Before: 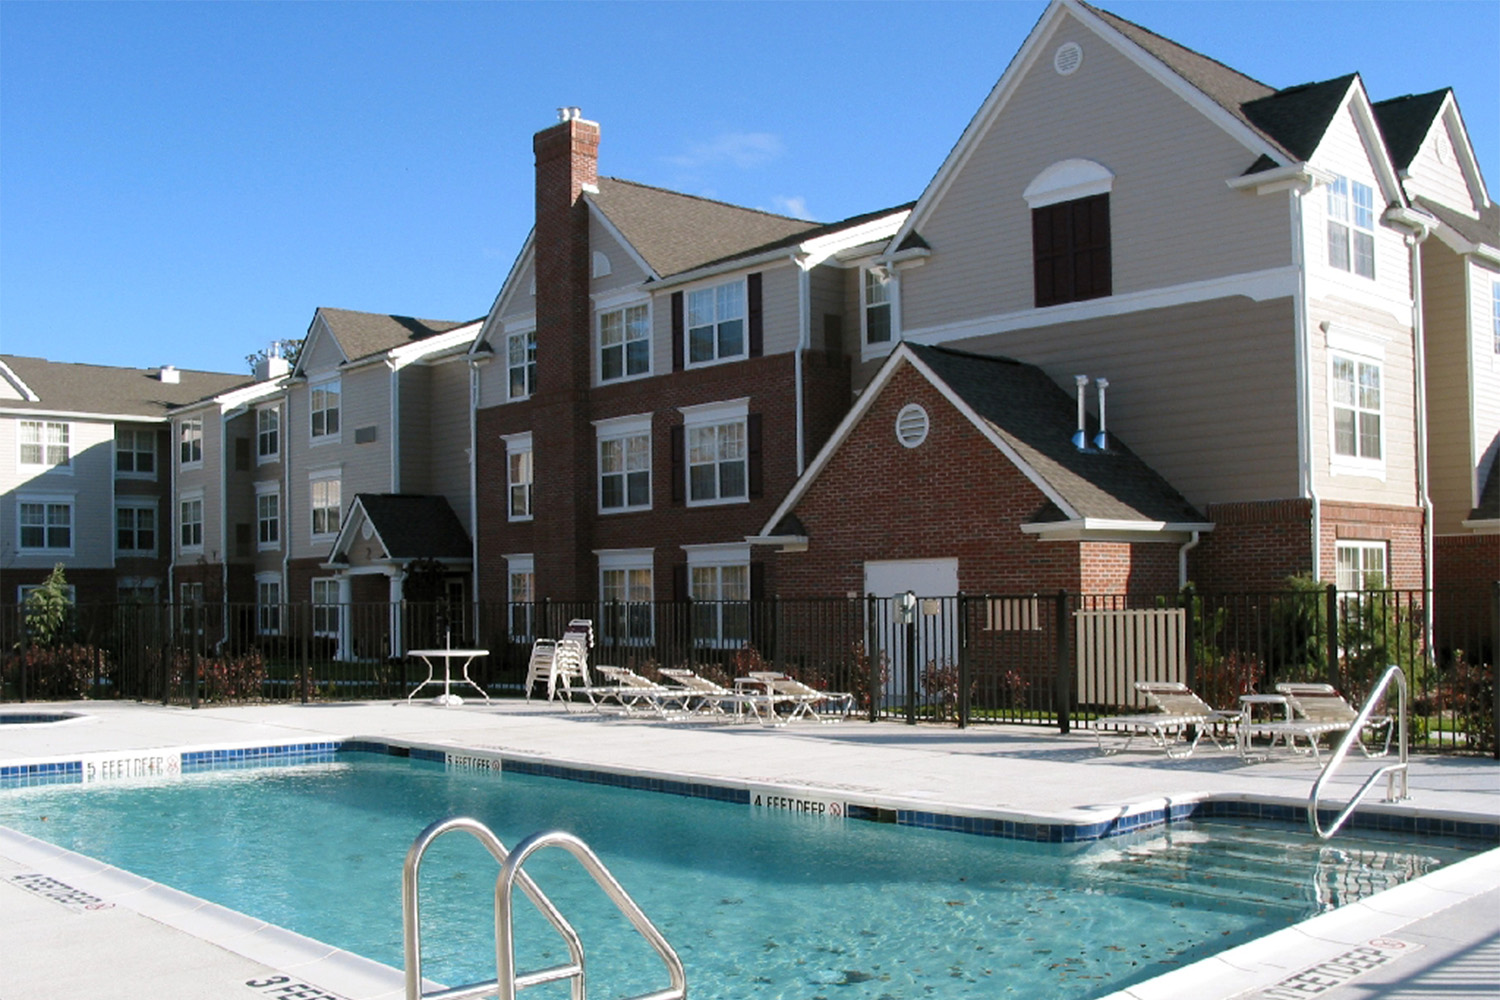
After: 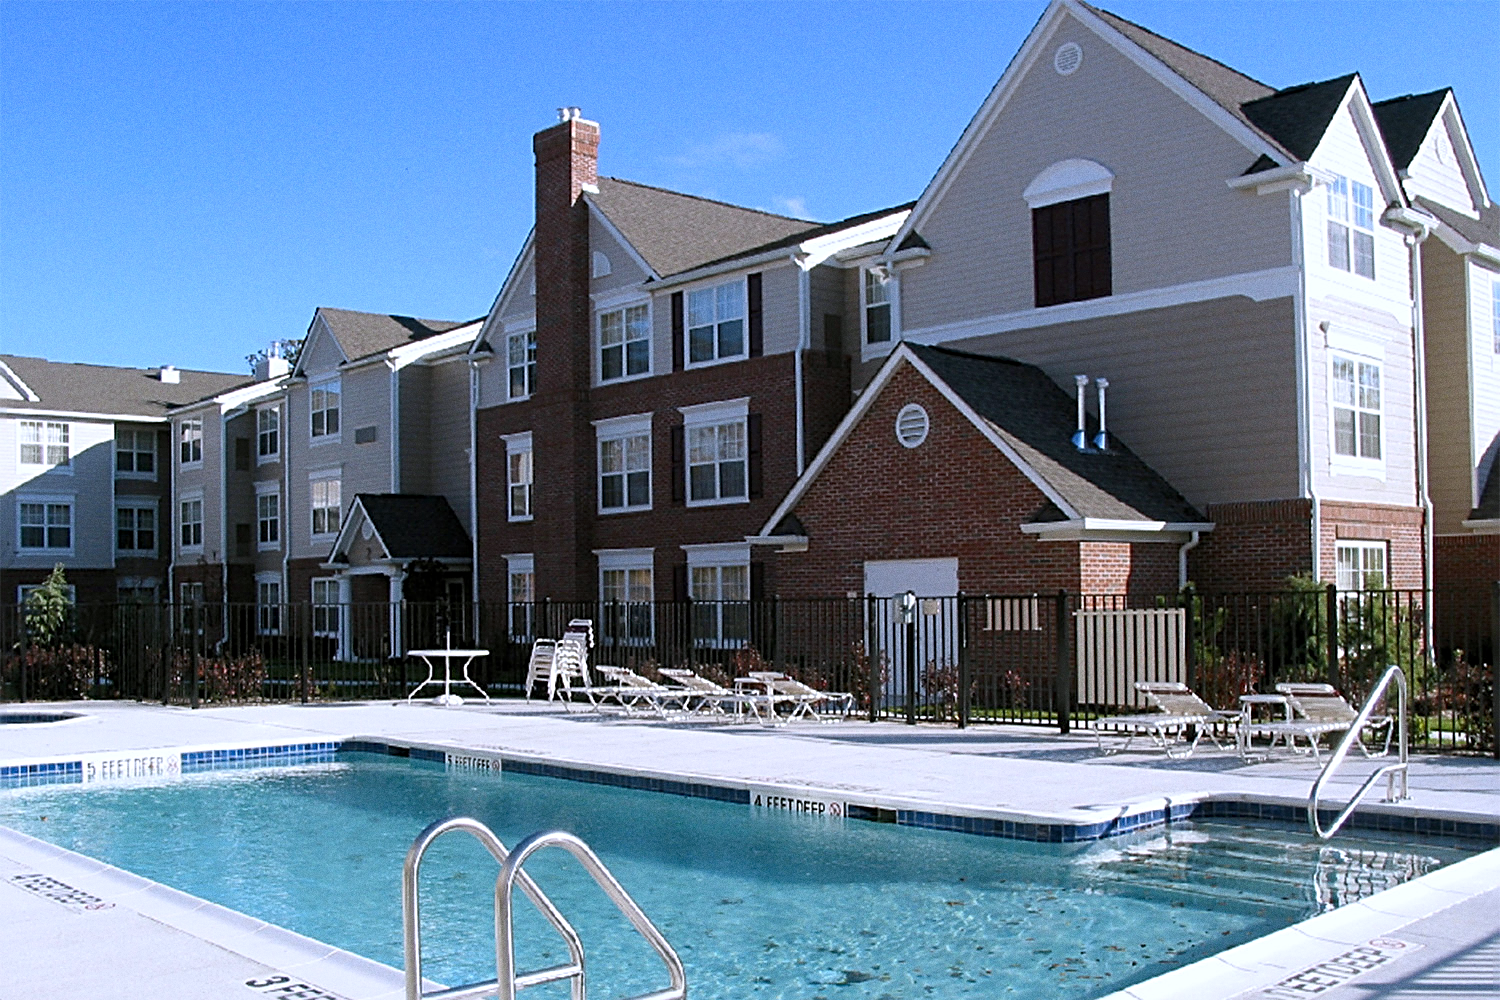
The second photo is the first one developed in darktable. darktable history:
sharpen: radius 2.584, amount 0.688
white balance: red 0.967, blue 1.119, emerald 0.756
exposure: black level correction 0.001, compensate highlight preservation false
grain: coarseness 0.09 ISO
